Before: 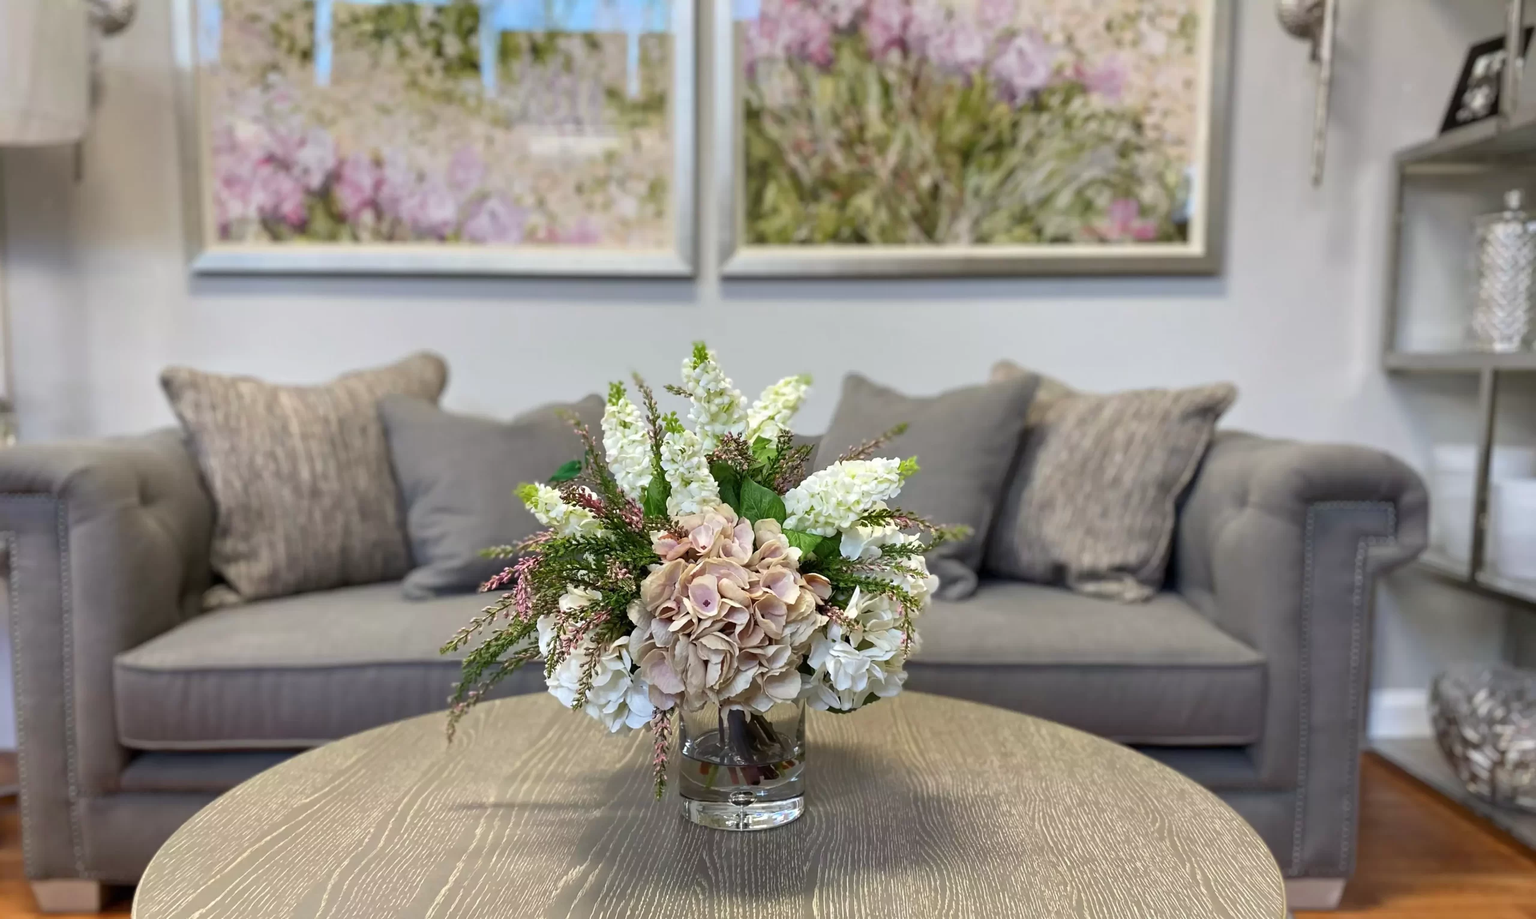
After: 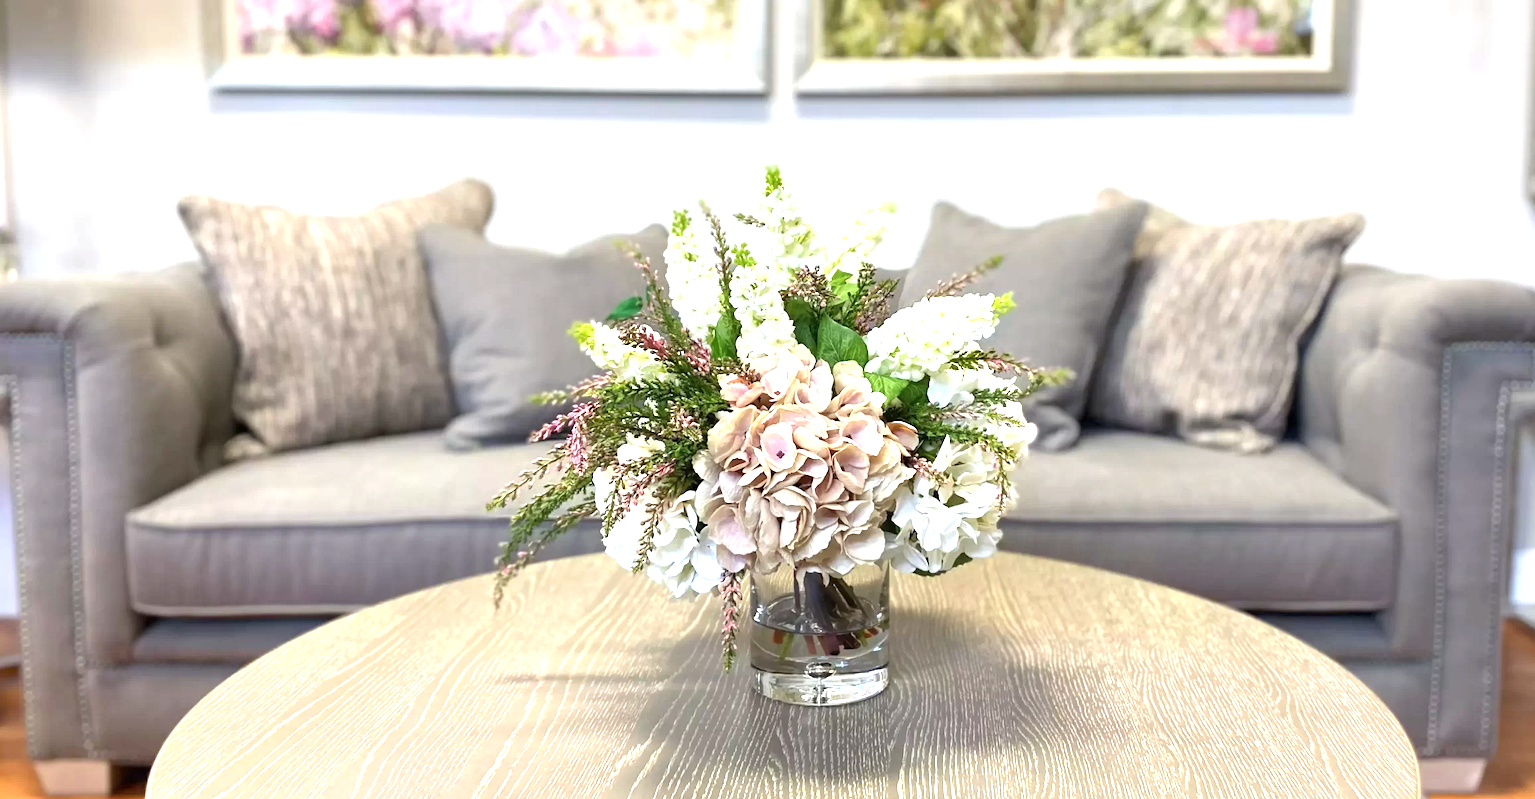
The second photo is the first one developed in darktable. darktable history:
crop: top 20.916%, right 9.437%, bottom 0.316%
exposure: exposure 1.2 EV, compensate highlight preservation false
